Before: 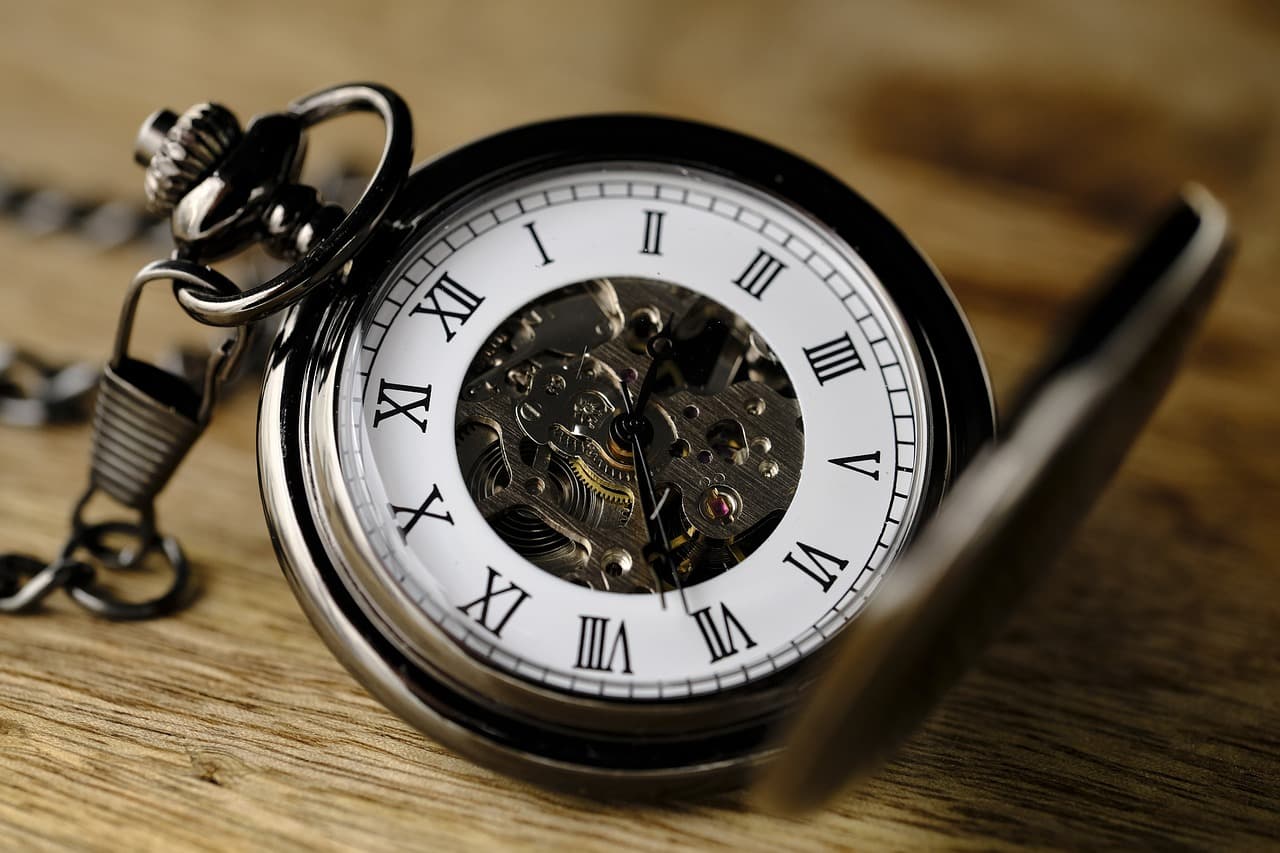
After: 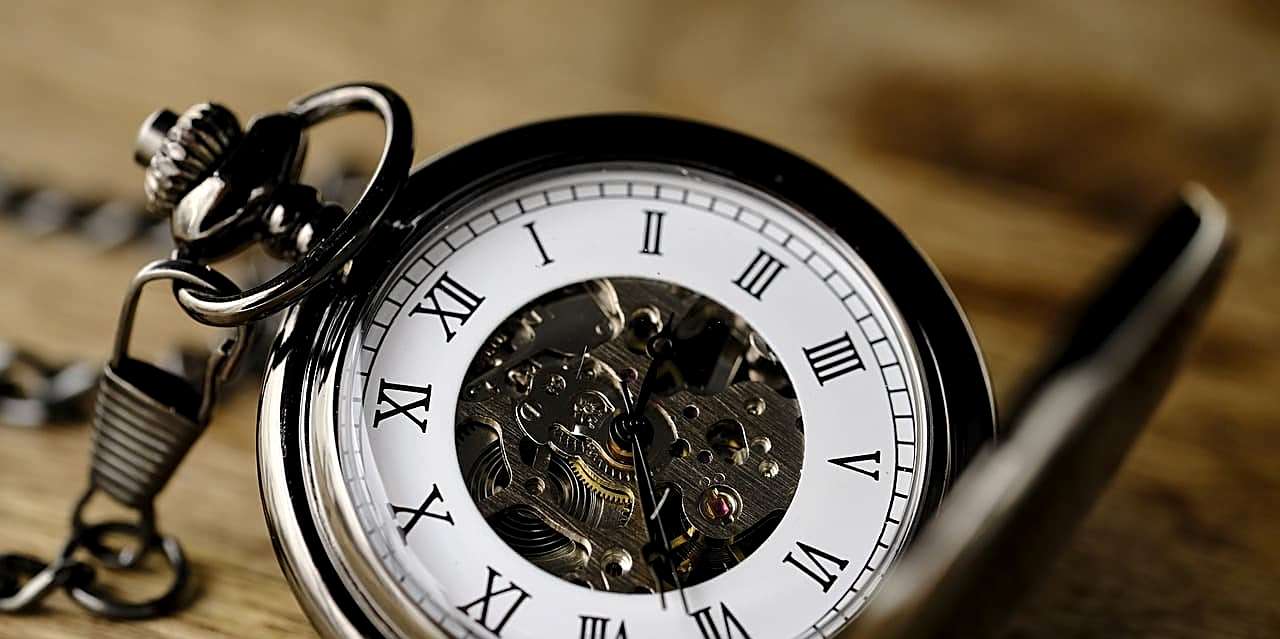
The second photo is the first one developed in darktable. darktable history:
contrast brightness saturation: contrast 0.104, brightness 0.012, saturation 0.019
crop: bottom 24.983%
local contrast: highlights 102%, shadows 99%, detail 120%, midtone range 0.2
sharpen: on, module defaults
